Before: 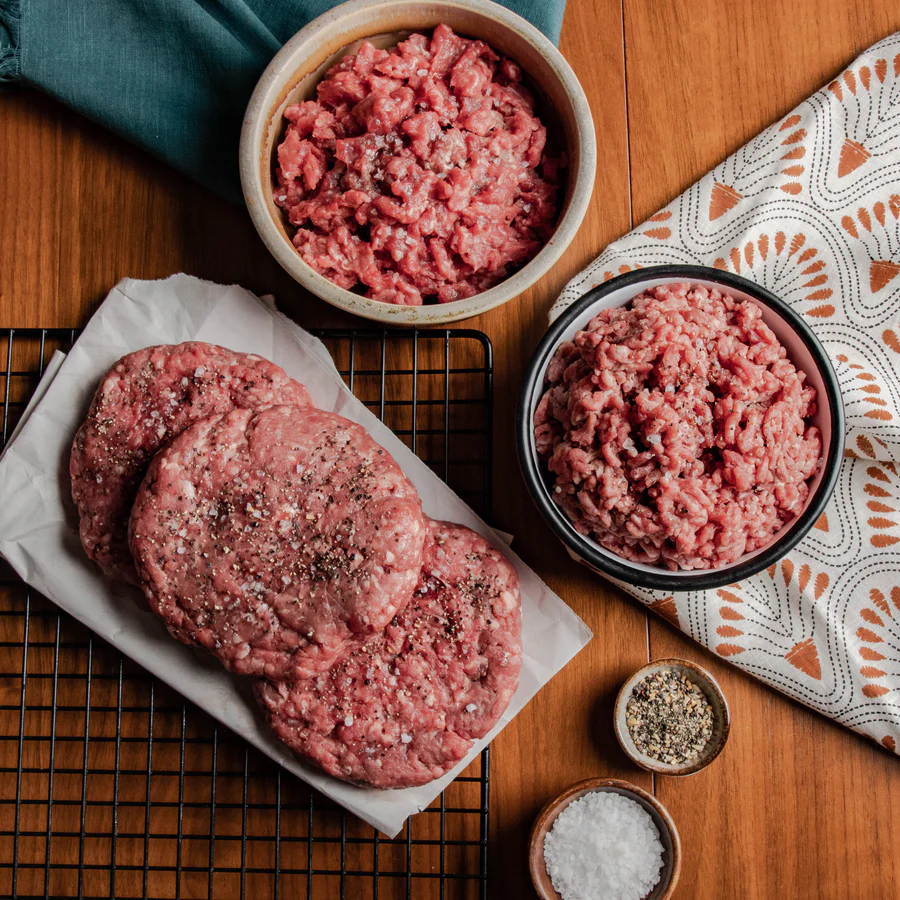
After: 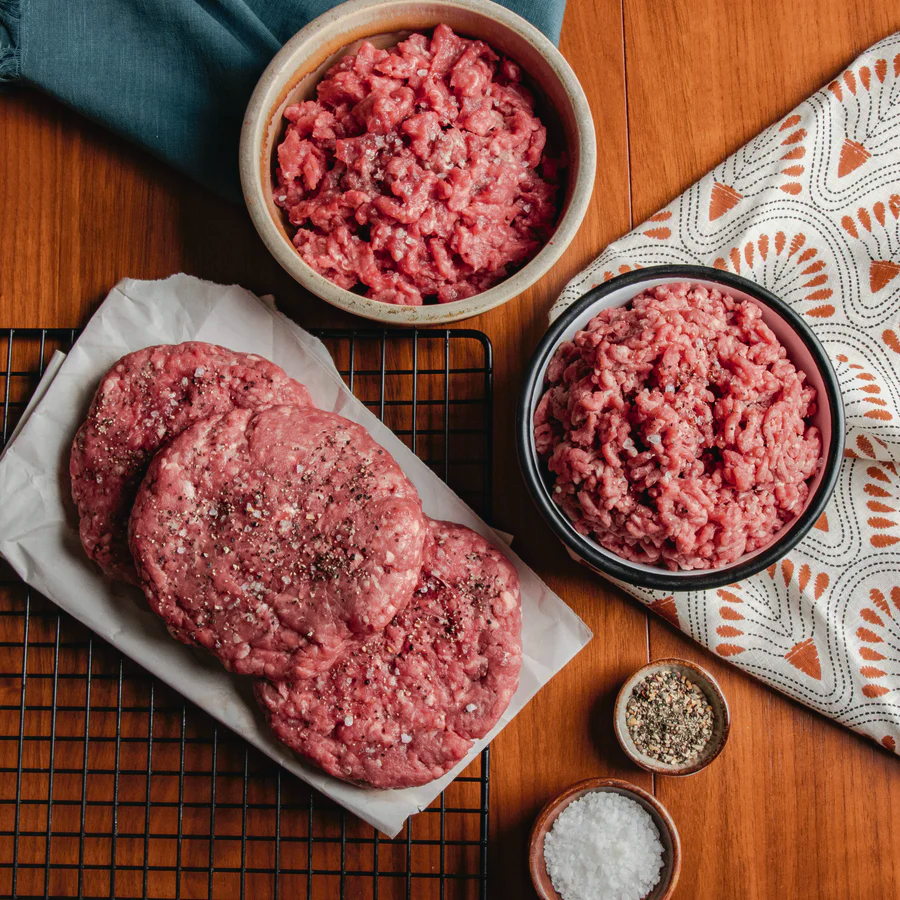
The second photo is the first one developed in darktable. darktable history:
tone curve: curves: ch0 [(0, 0.024) (0.119, 0.146) (0.474, 0.464) (0.718, 0.721) (0.817, 0.839) (1, 0.998)]; ch1 [(0, 0) (0.377, 0.416) (0.439, 0.451) (0.477, 0.477) (0.501, 0.497) (0.538, 0.544) (0.58, 0.602) (0.664, 0.676) (0.783, 0.804) (1, 1)]; ch2 [(0, 0) (0.38, 0.405) (0.463, 0.456) (0.498, 0.497) (0.524, 0.535) (0.578, 0.576) (0.648, 0.665) (1, 1)], color space Lab, independent channels, preserve colors none
exposure: compensate highlight preservation false
